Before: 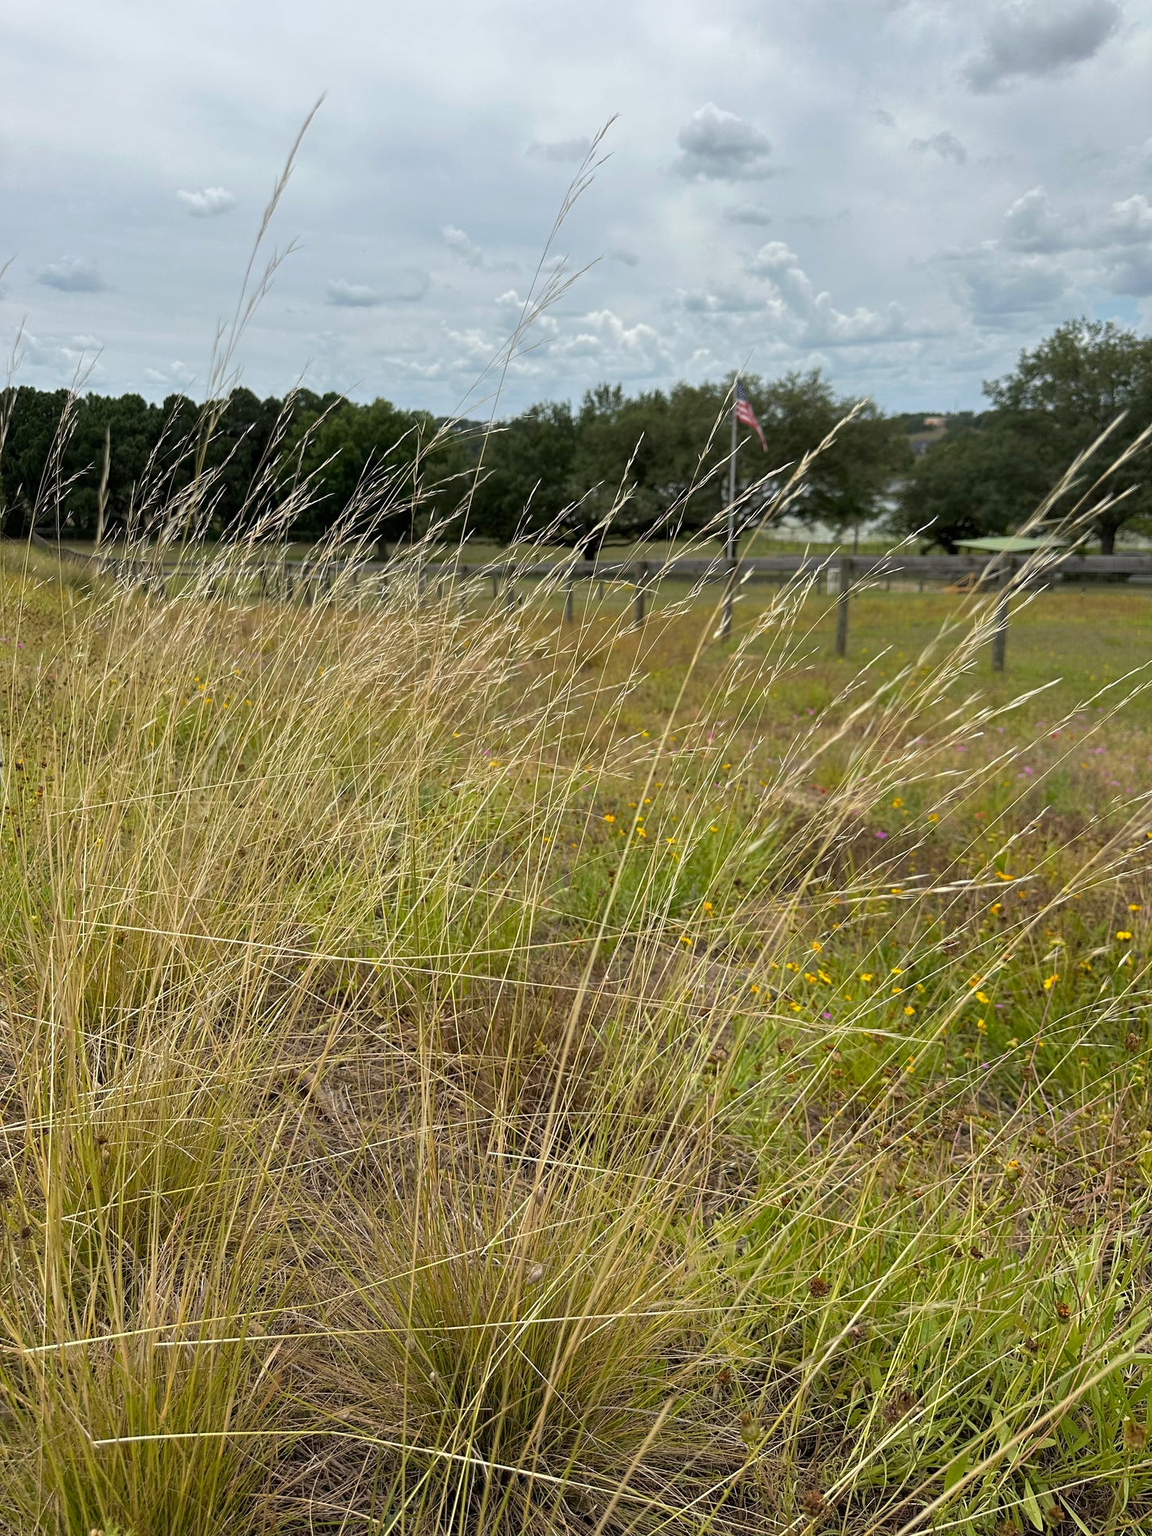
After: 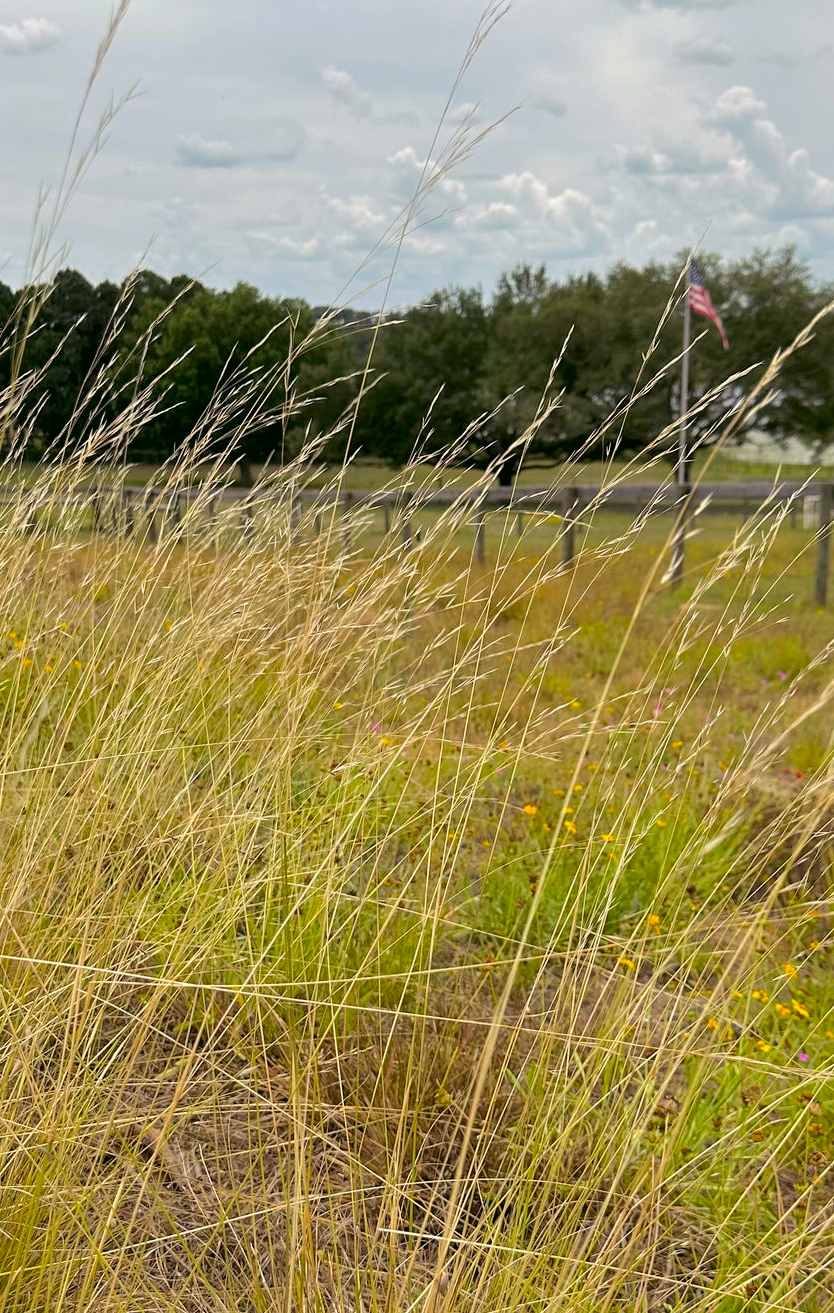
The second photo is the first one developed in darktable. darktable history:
color correction: highlights a* 4.62, highlights b* 4.98, shadows a* -6.82, shadows b* 4.96
crop: left 16.223%, top 11.295%, right 26.044%, bottom 20.557%
color balance rgb: shadows lift › luminance 0.428%, shadows lift › chroma 6.733%, shadows lift › hue 300.13°, perceptual saturation grading › global saturation 11.99%, perceptual brilliance grading › mid-tones 10.074%, perceptual brilliance grading › shadows 15.443%
